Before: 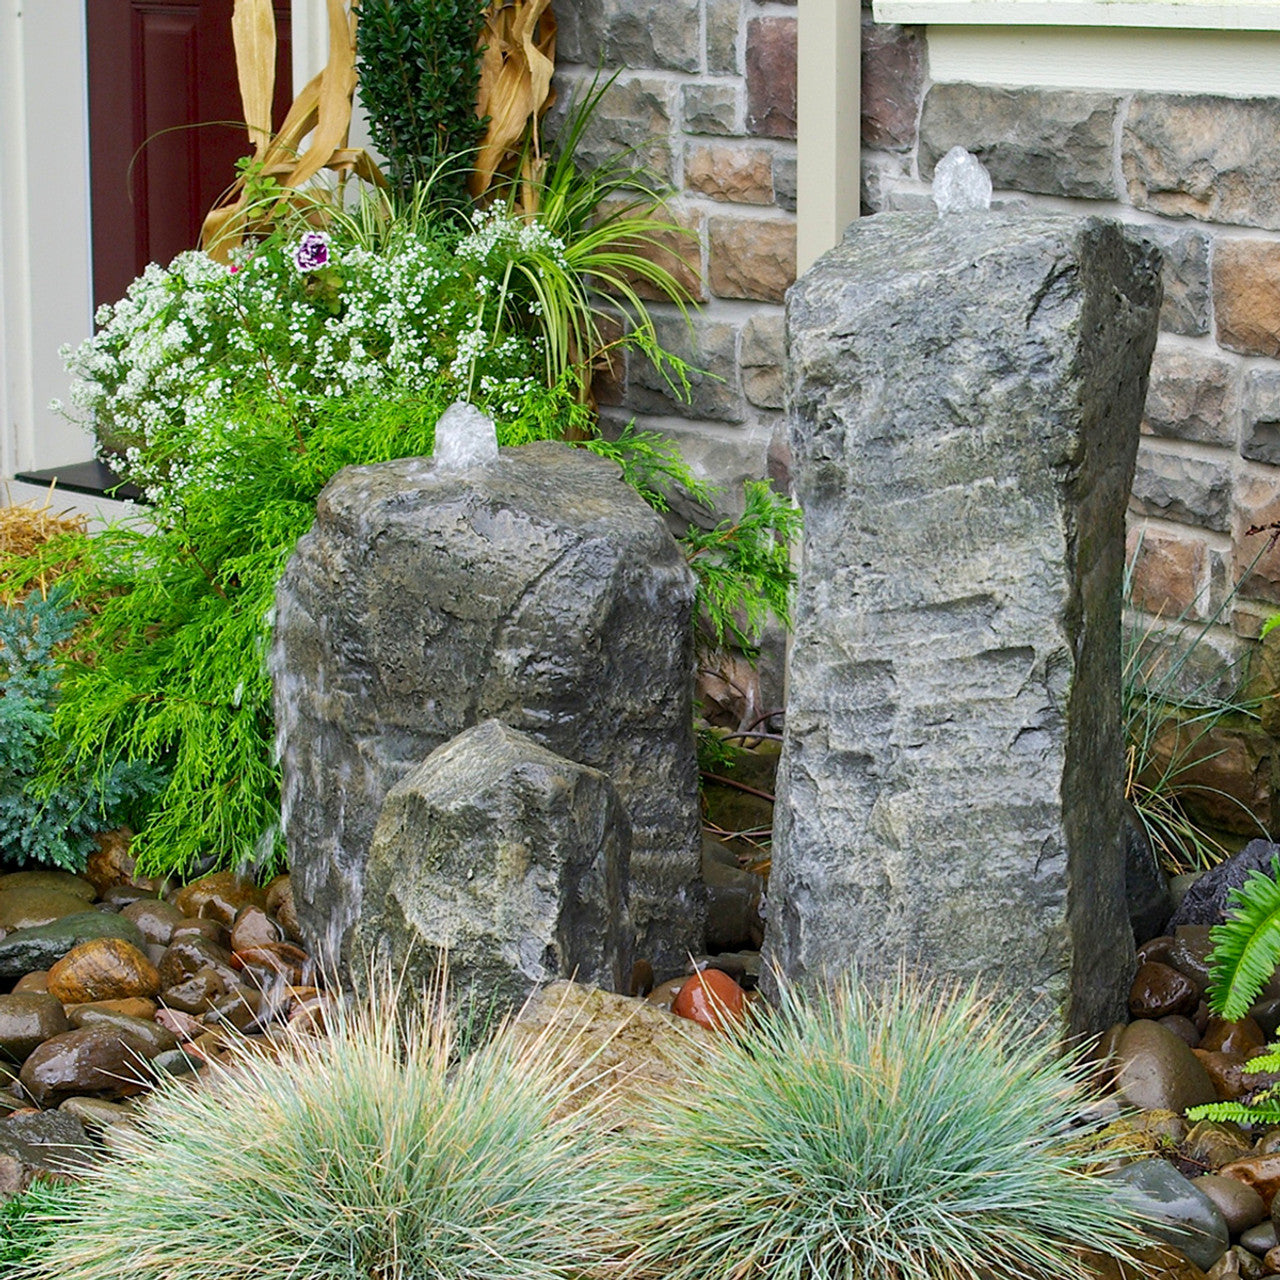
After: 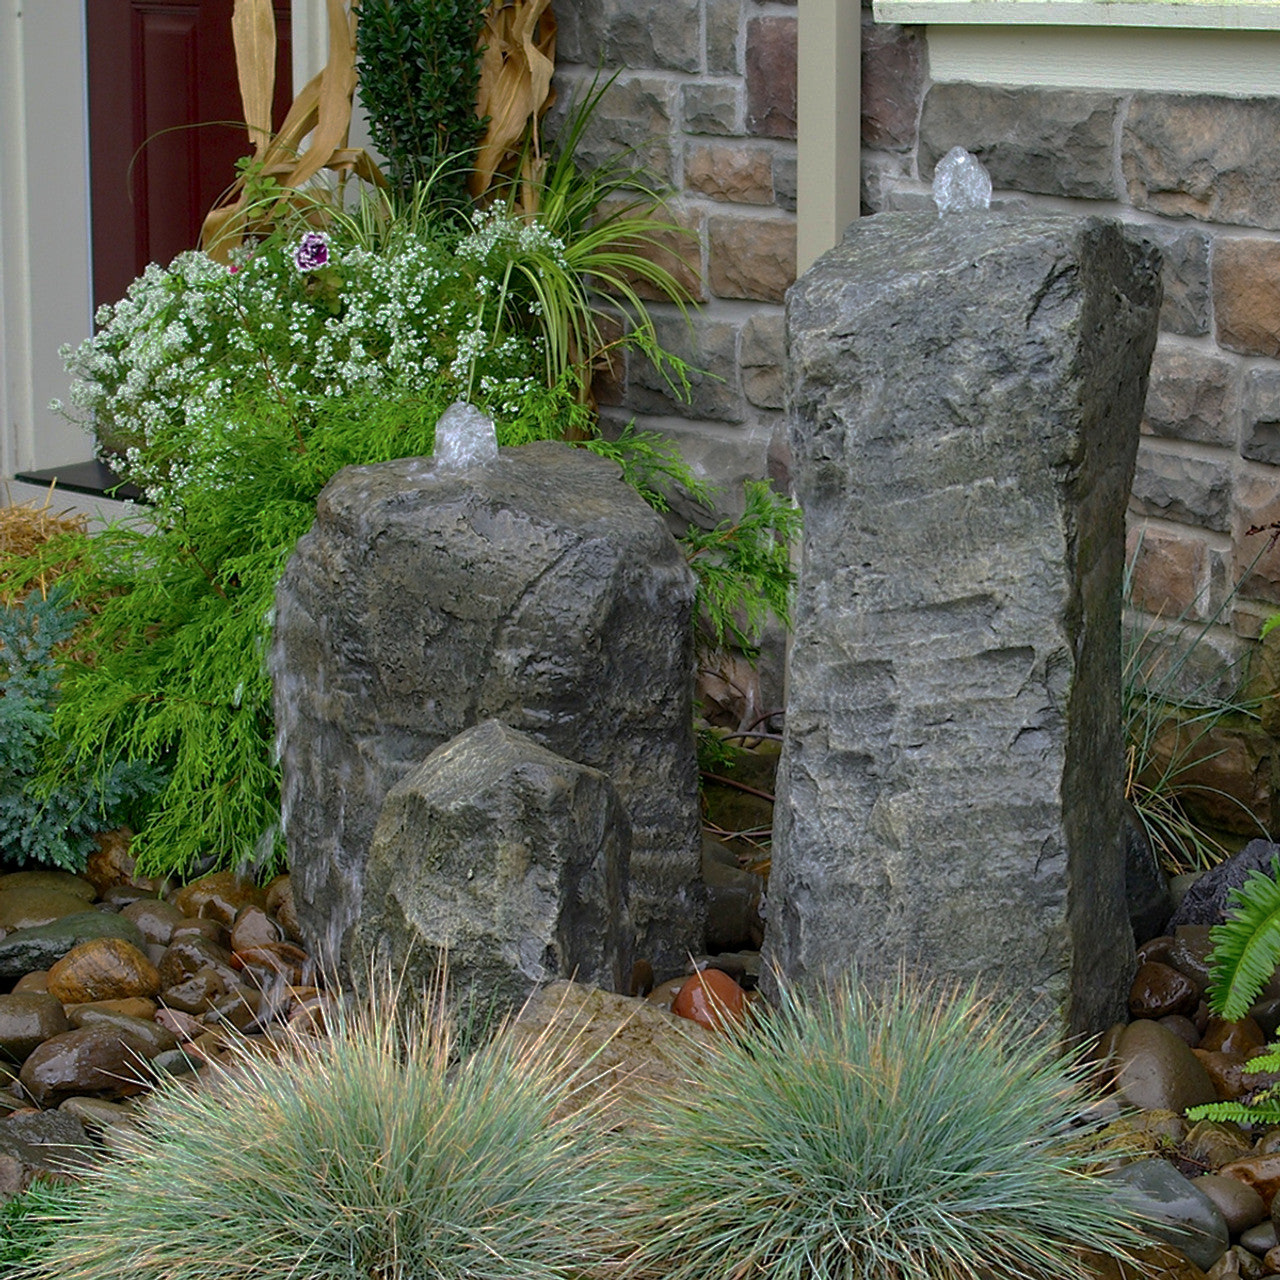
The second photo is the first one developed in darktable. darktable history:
base curve: curves: ch0 [(0, 0) (0.841, 0.609) (1, 1)], preserve colors none
